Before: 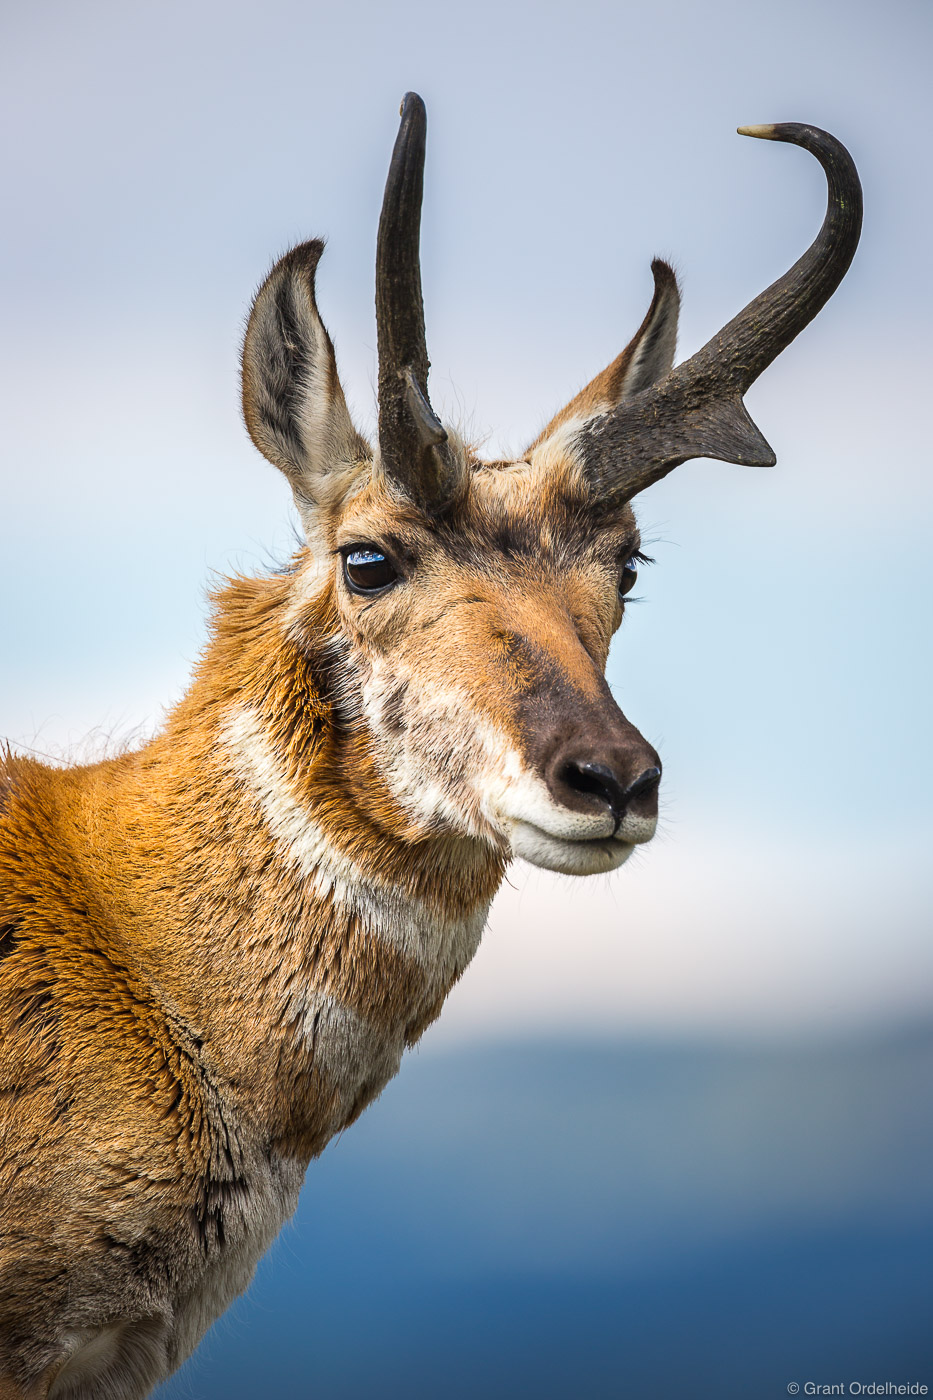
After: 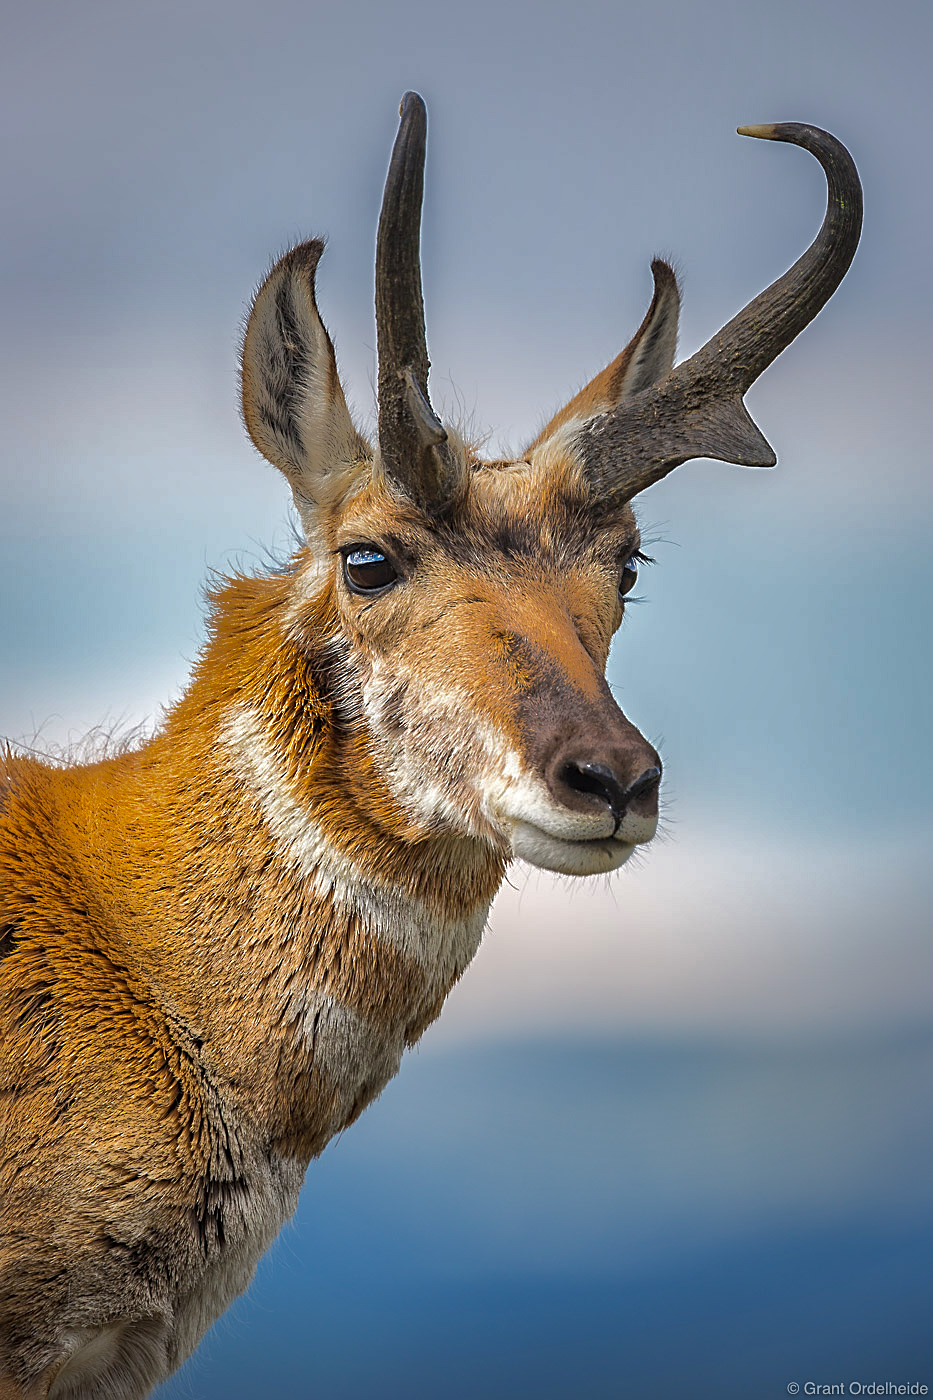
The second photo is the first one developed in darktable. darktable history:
sharpen: on, module defaults
shadows and highlights: shadows 38.43, highlights -74.54
